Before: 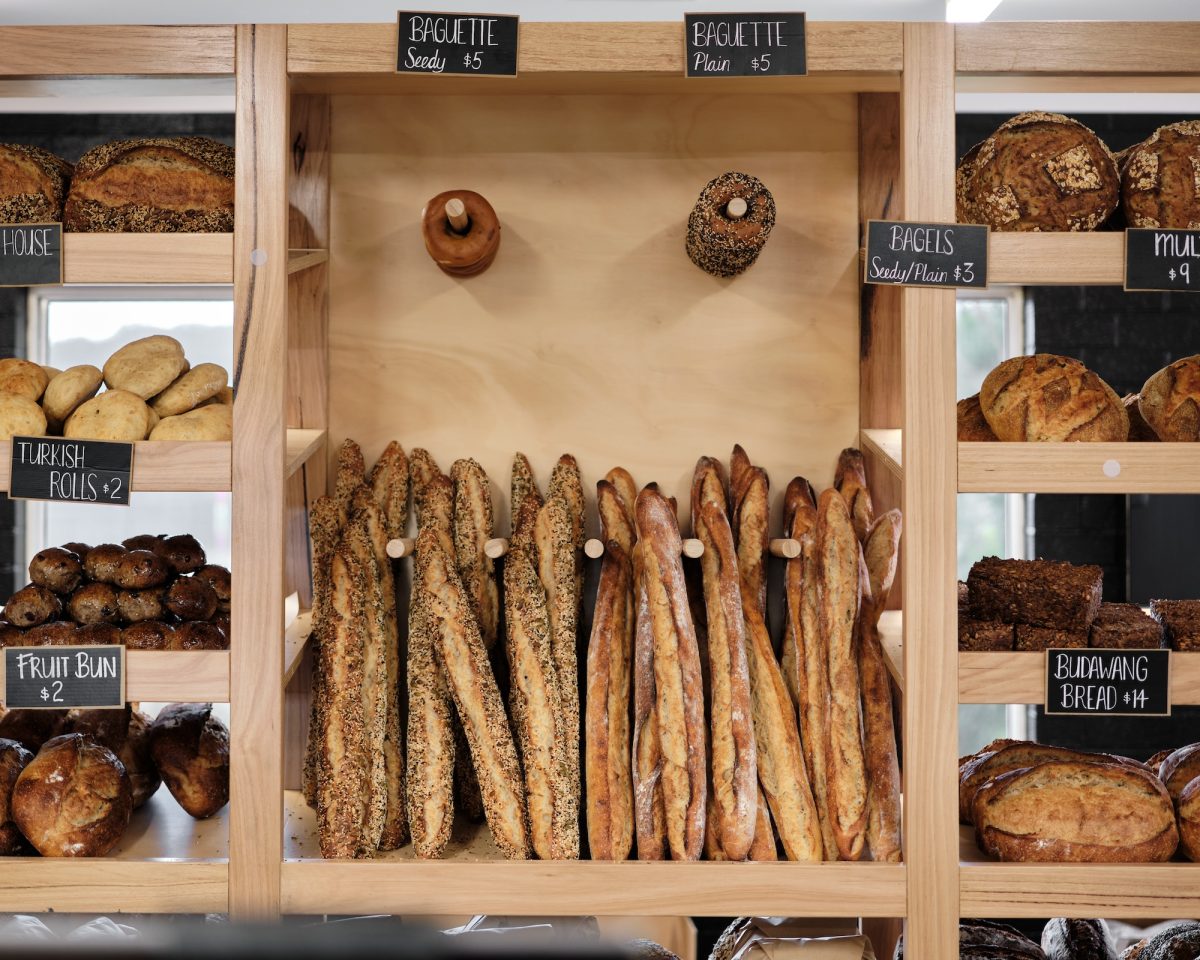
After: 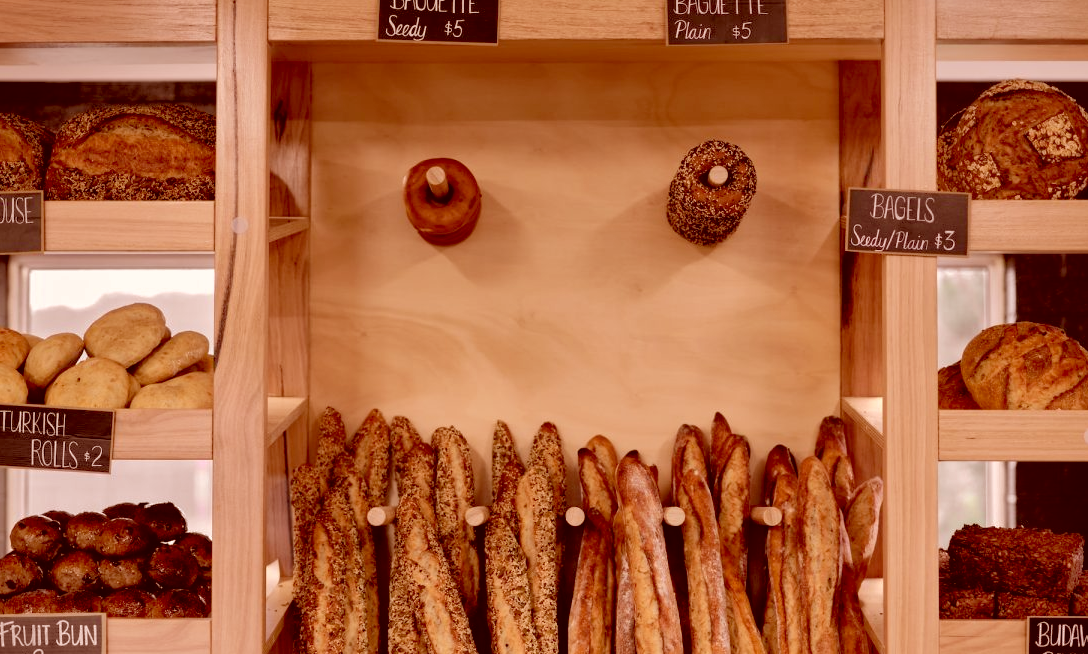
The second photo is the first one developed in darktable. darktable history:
shadows and highlights: on, module defaults
color correction: highlights a* 9.37, highlights b* 8.46, shadows a* 39.49, shadows b* 39.47, saturation 0.789
exposure: black level correction 0.01, exposure 0.011 EV, compensate highlight preservation false
crop: left 1.599%, top 3.399%, right 7.655%, bottom 28.462%
